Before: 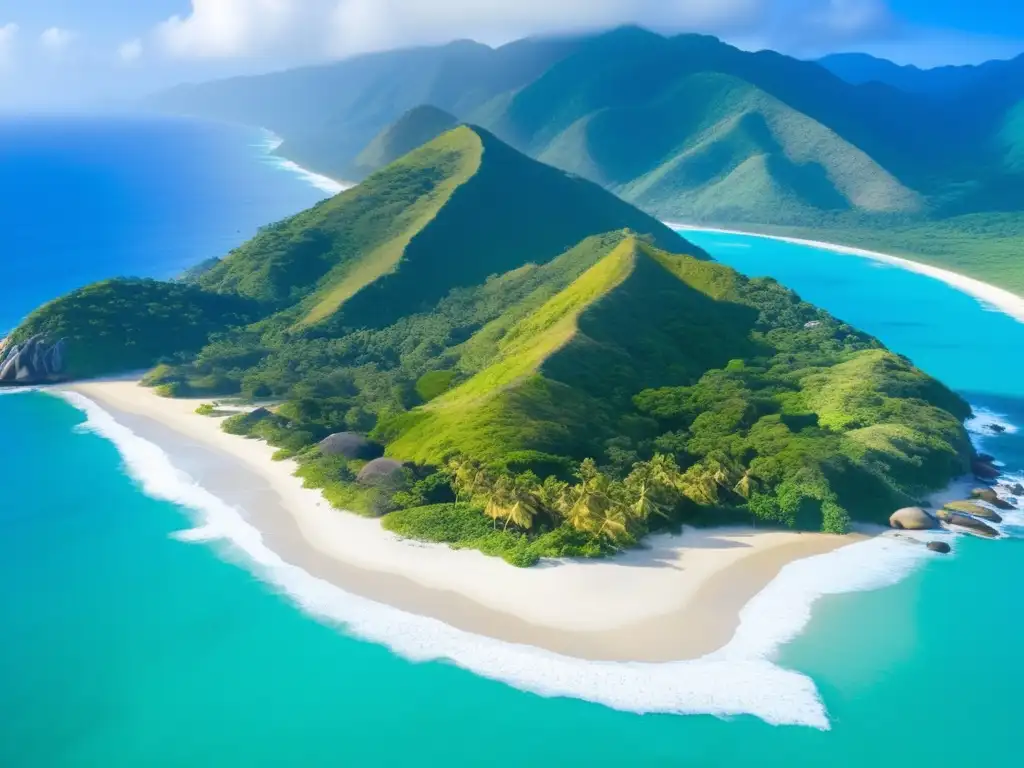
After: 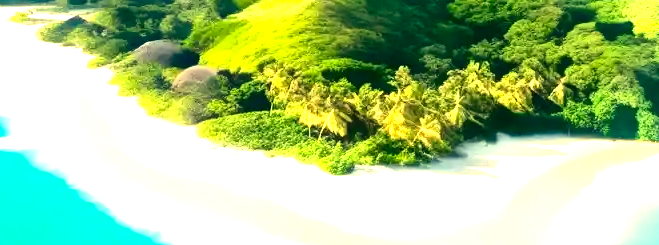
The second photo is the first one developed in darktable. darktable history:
crop: left 18.091%, top 51.13%, right 17.525%, bottom 16.85%
tone equalizer: on, module defaults
contrast brightness saturation: contrast 0.19, brightness -0.24, saturation 0.11
exposure: black level correction 0, exposure 1.45 EV, compensate exposure bias true, compensate highlight preservation false
local contrast: mode bilateral grid, contrast 20, coarseness 50, detail 150%, midtone range 0.2
white balance: red 1.08, blue 0.791
